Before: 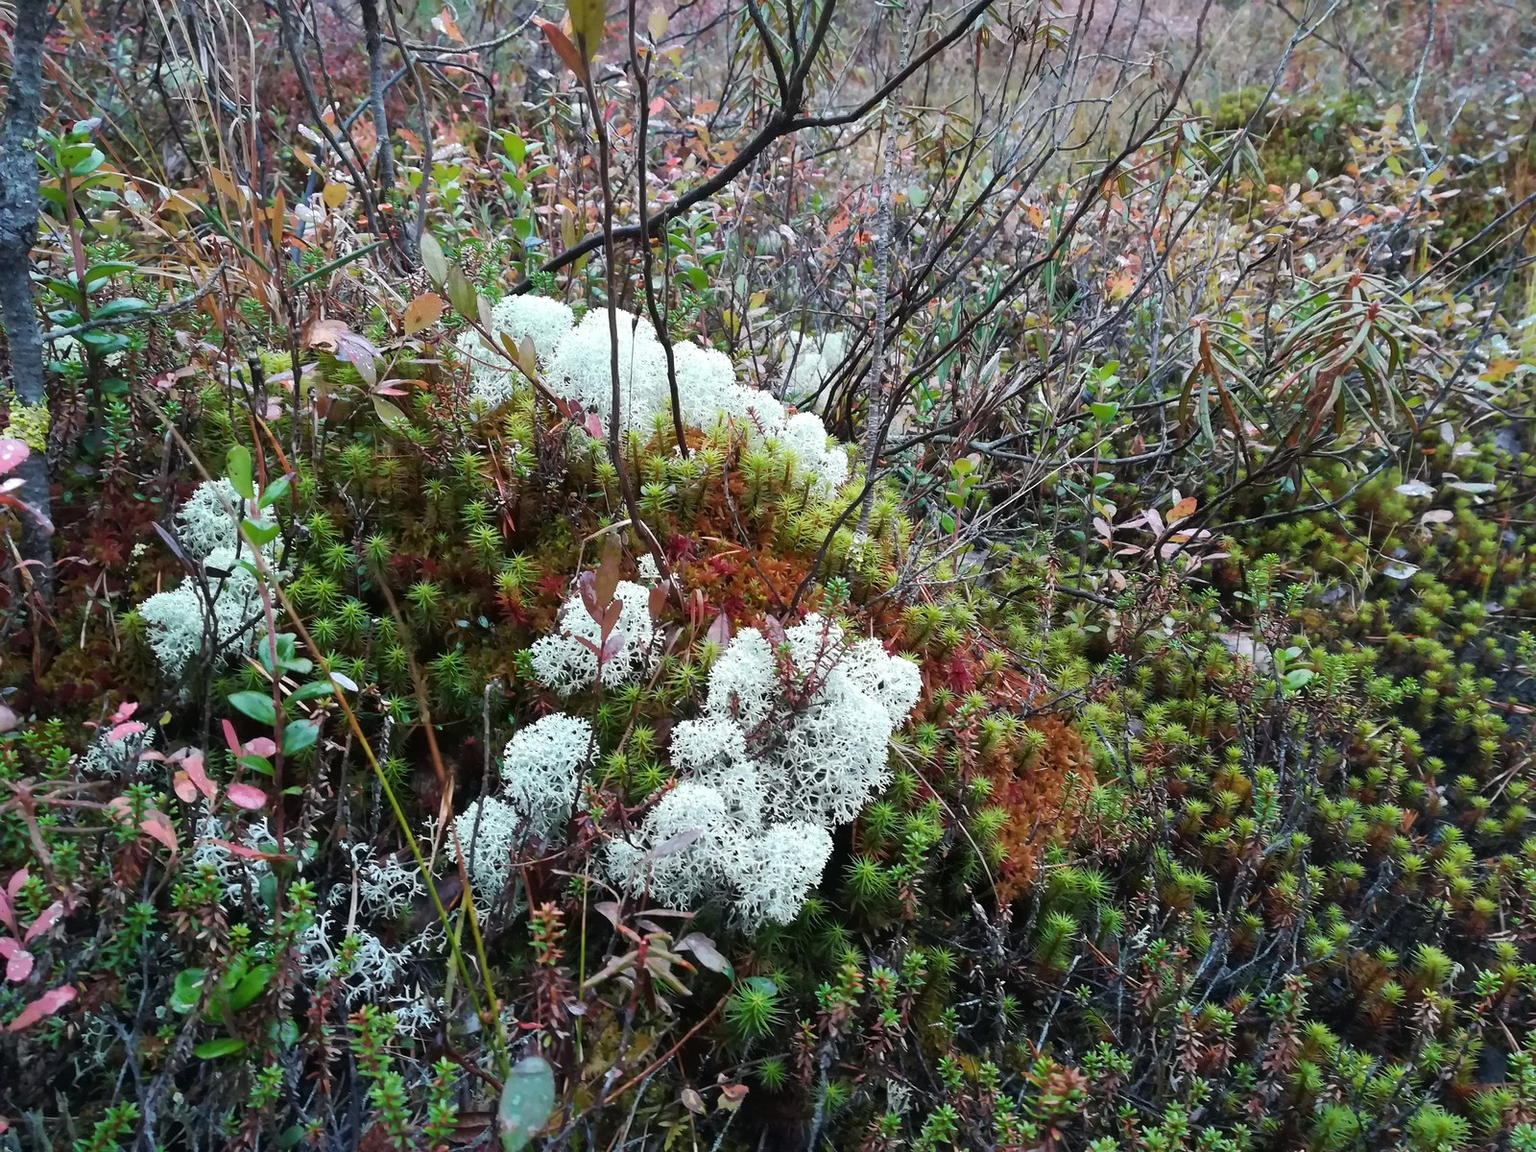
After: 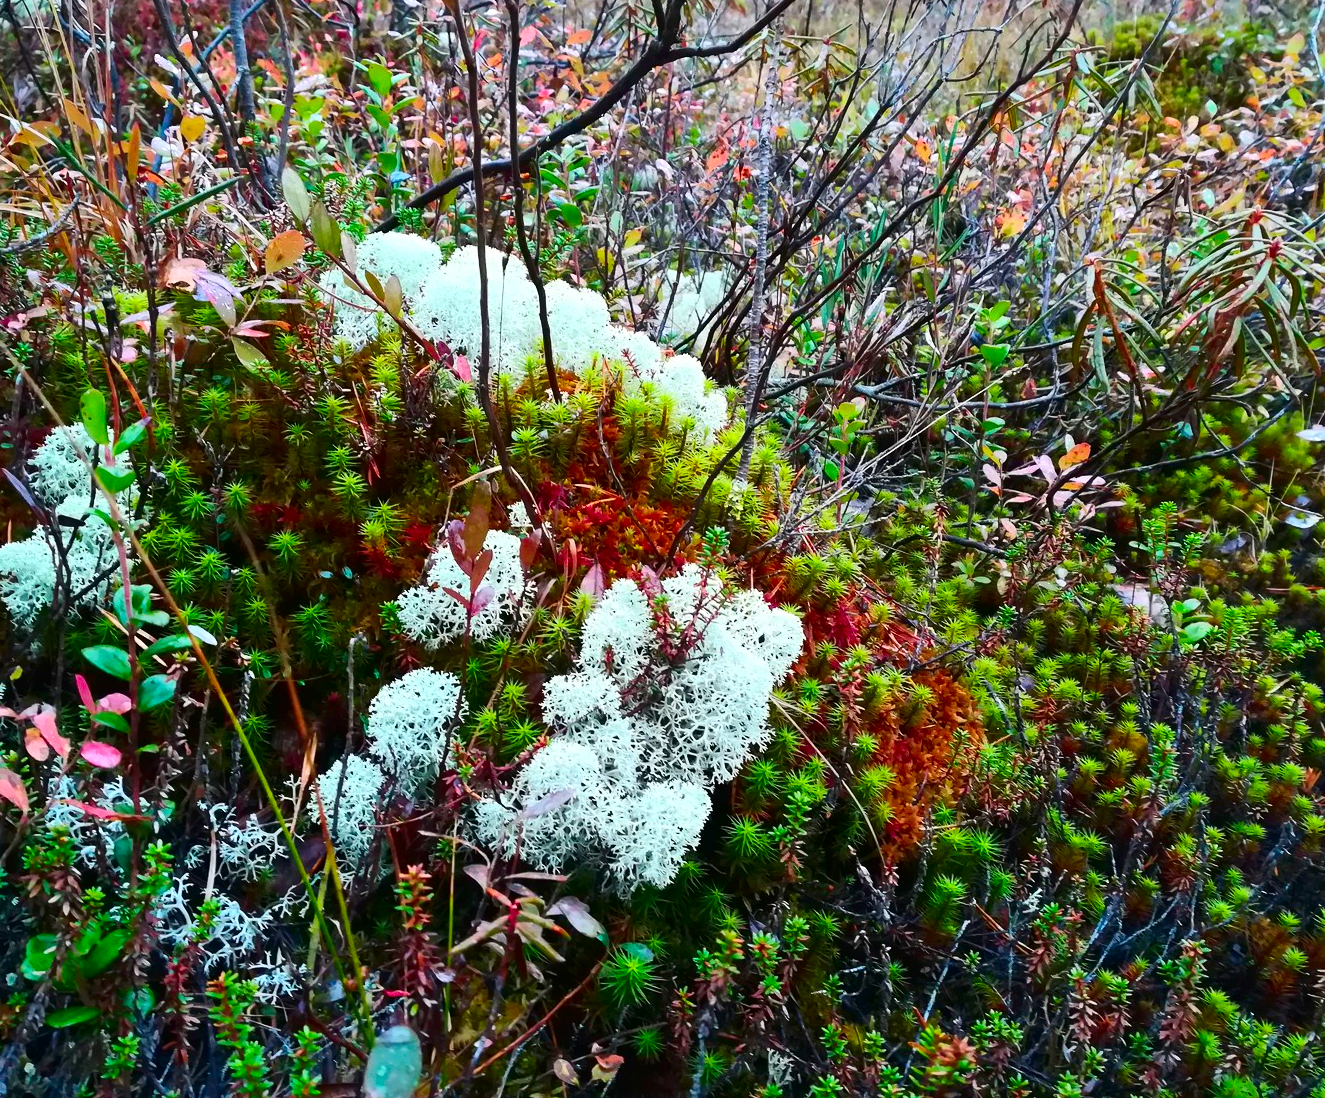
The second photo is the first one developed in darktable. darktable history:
contrast brightness saturation: contrast 0.26, brightness 0.02, saturation 0.87
crop: left 9.807%, top 6.259%, right 7.334%, bottom 2.177%
